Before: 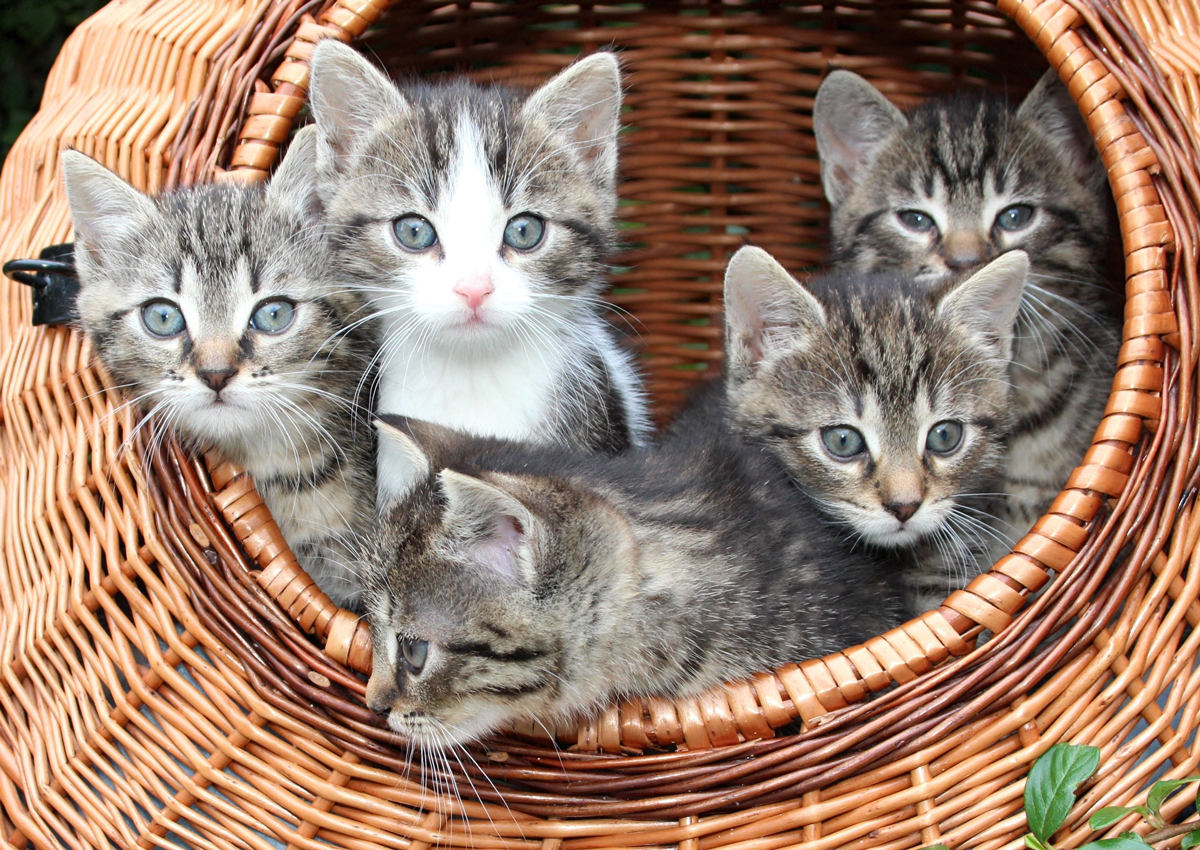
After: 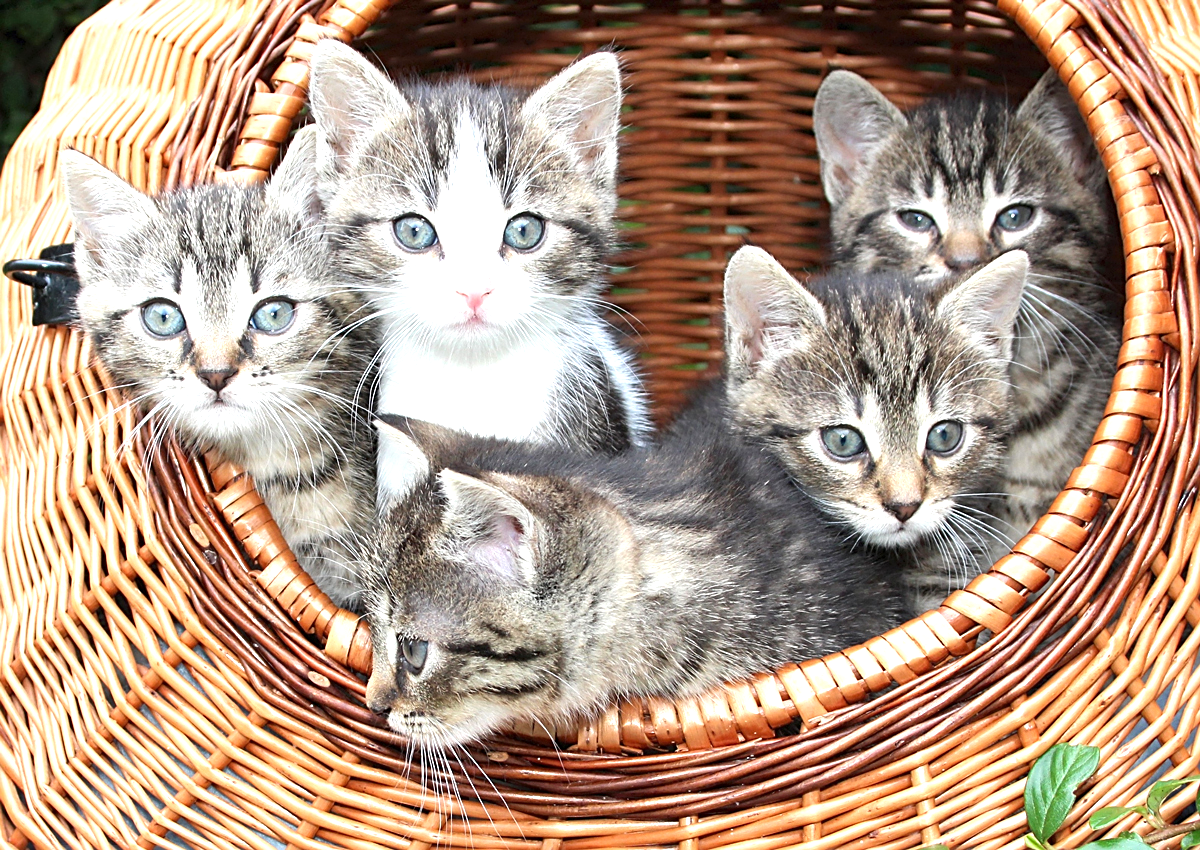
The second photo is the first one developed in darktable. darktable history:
exposure: black level correction 0, exposure 0.703 EV, compensate highlight preservation false
sharpen: on, module defaults
